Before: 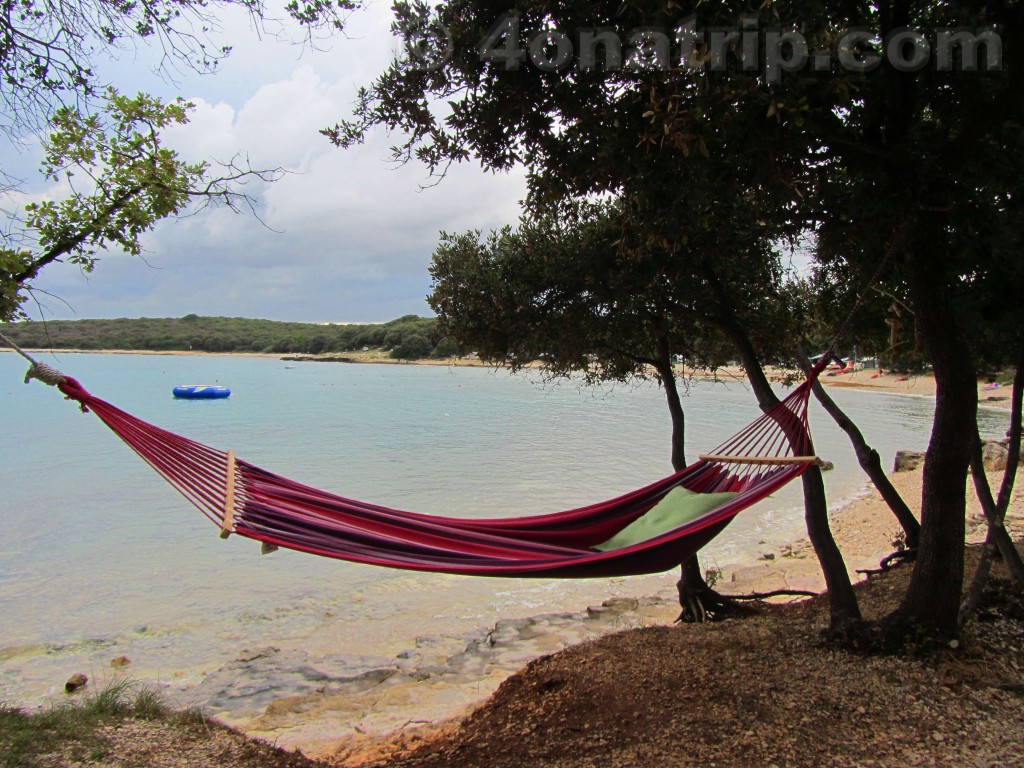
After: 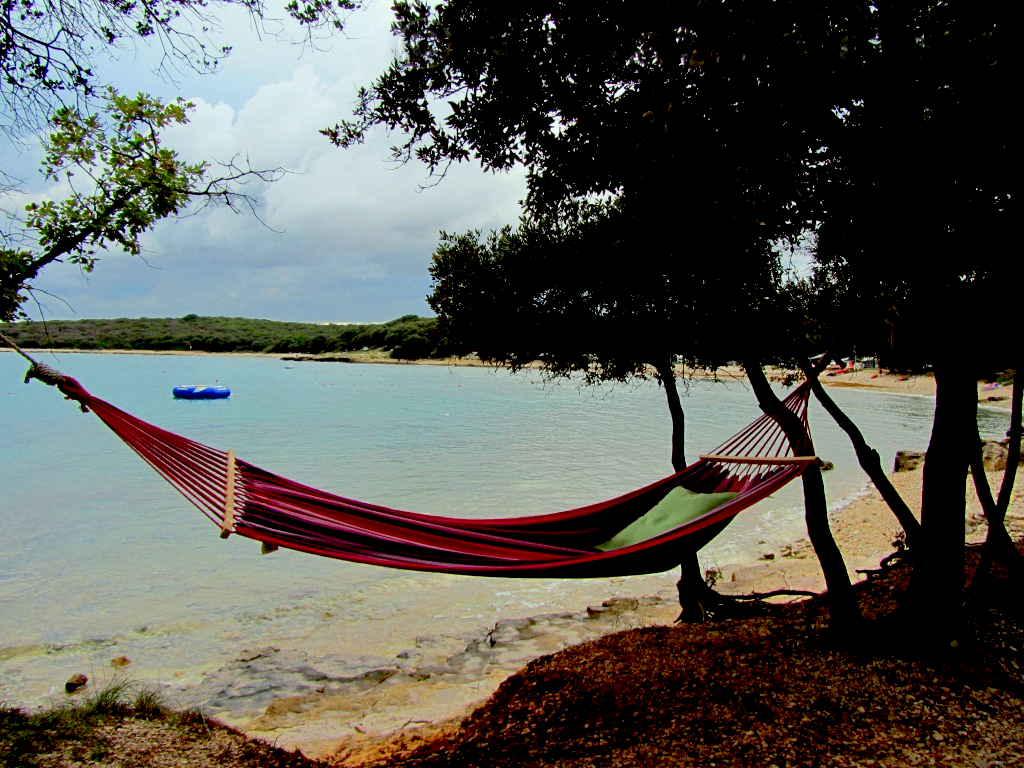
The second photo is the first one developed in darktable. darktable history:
exposure: black level correction 0.056, compensate highlight preservation false
color correction: highlights a* -6.69, highlights b* 0.49
